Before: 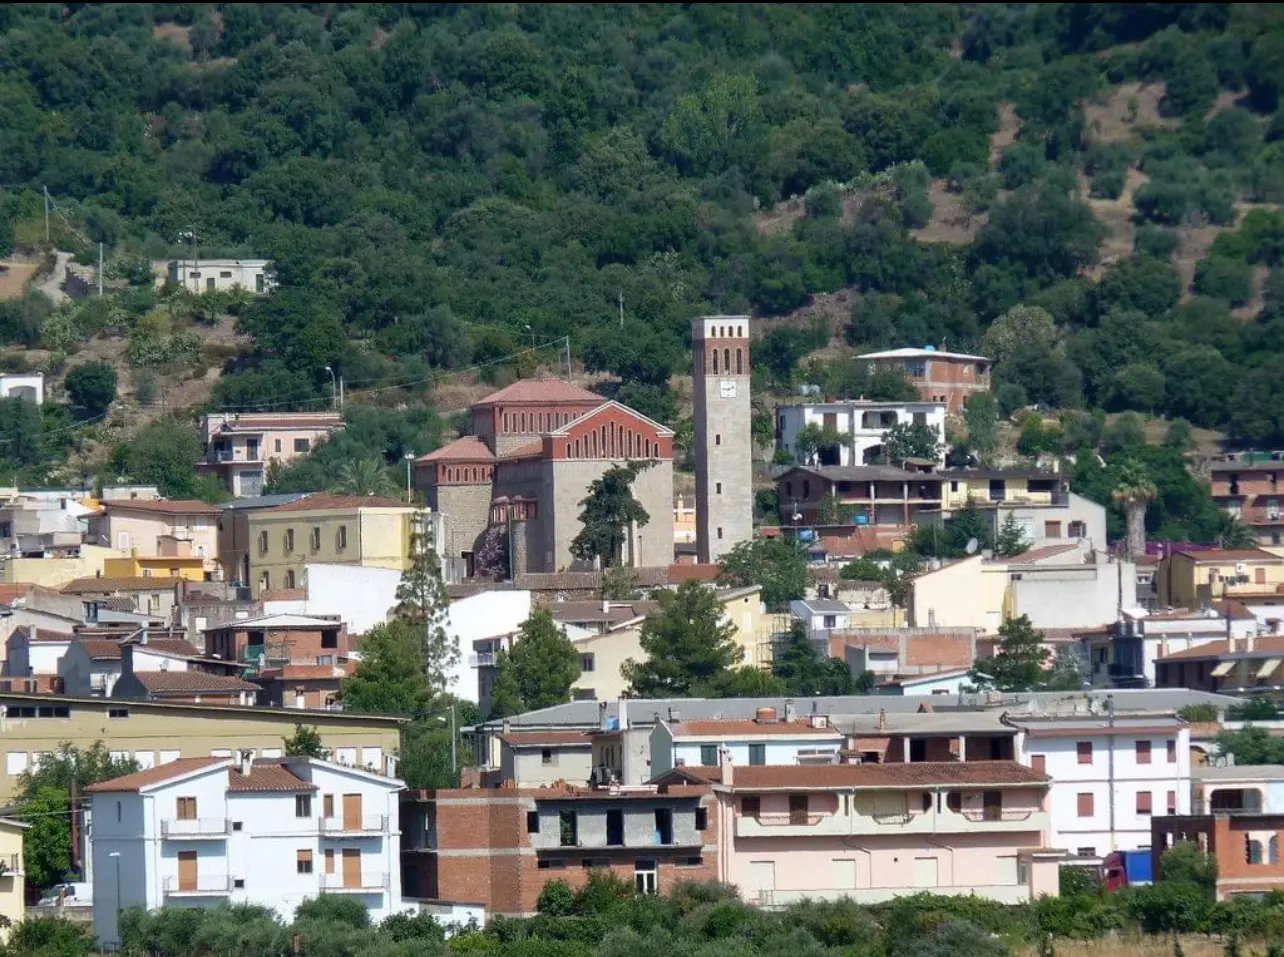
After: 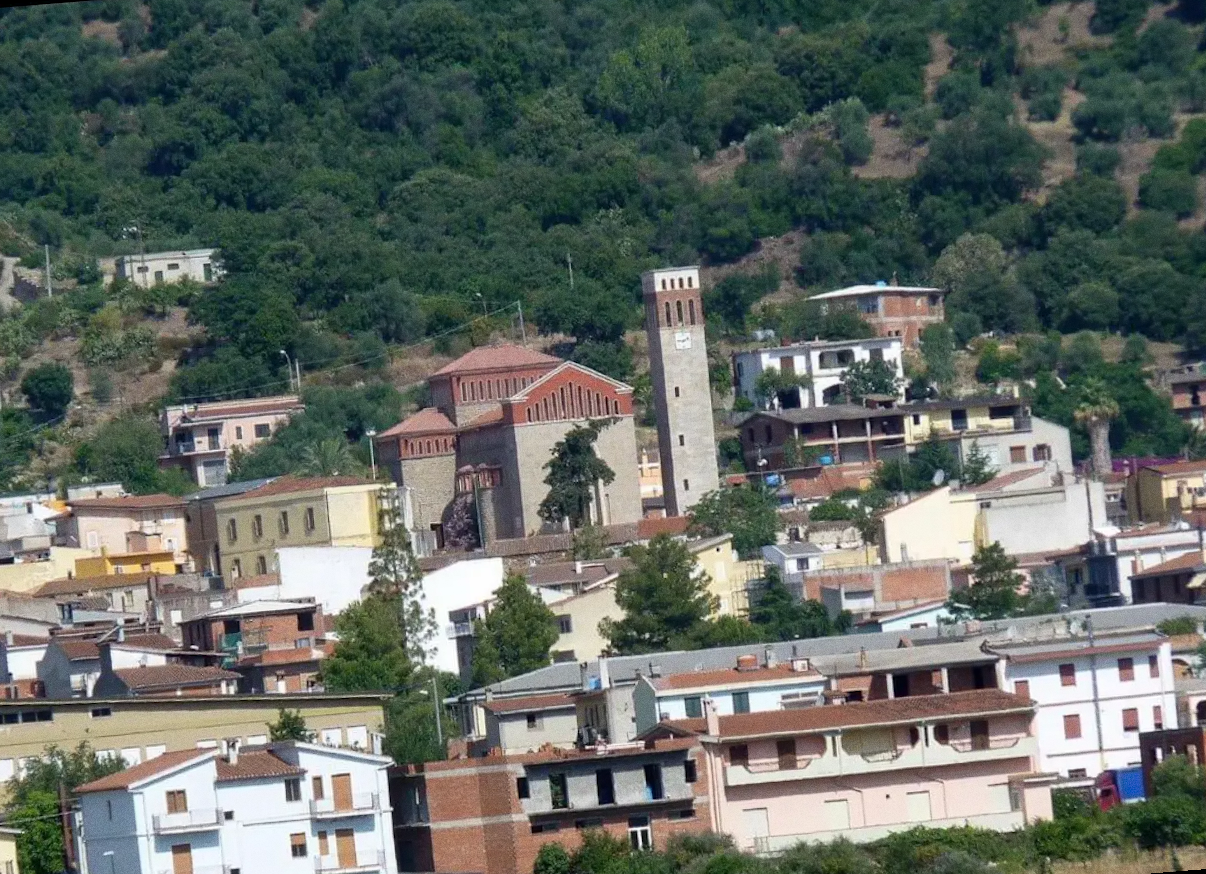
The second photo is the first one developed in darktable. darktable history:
rotate and perspective: rotation -4.57°, crop left 0.054, crop right 0.944, crop top 0.087, crop bottom 0.914
grain: coarseness 0.09 ISO
